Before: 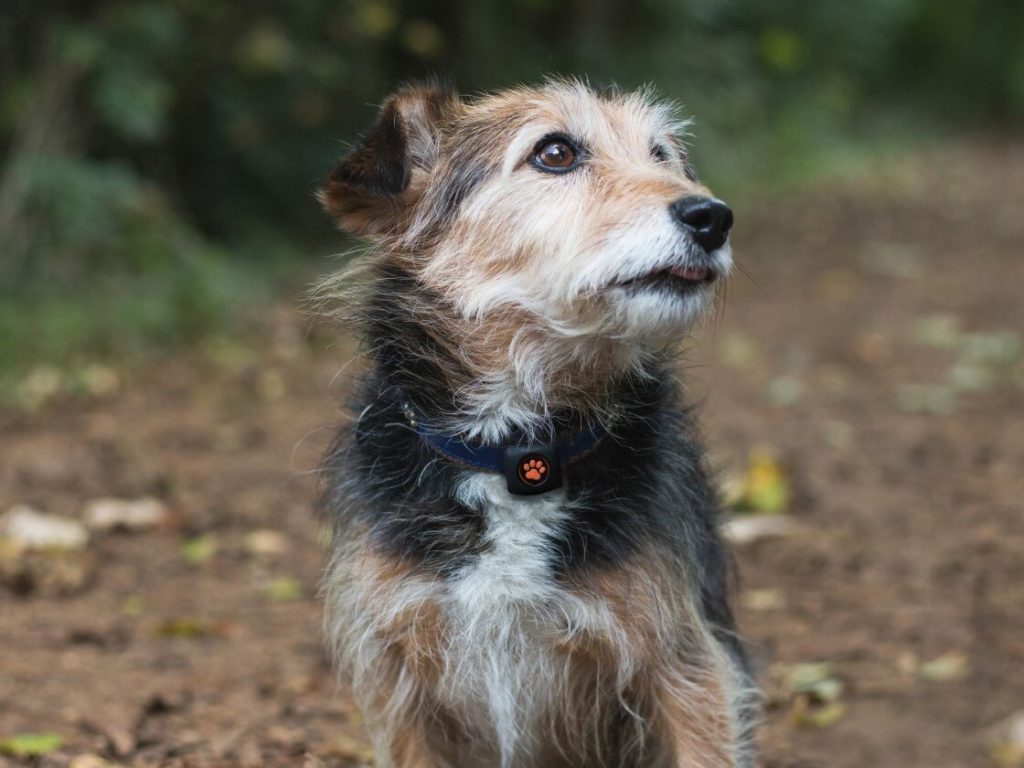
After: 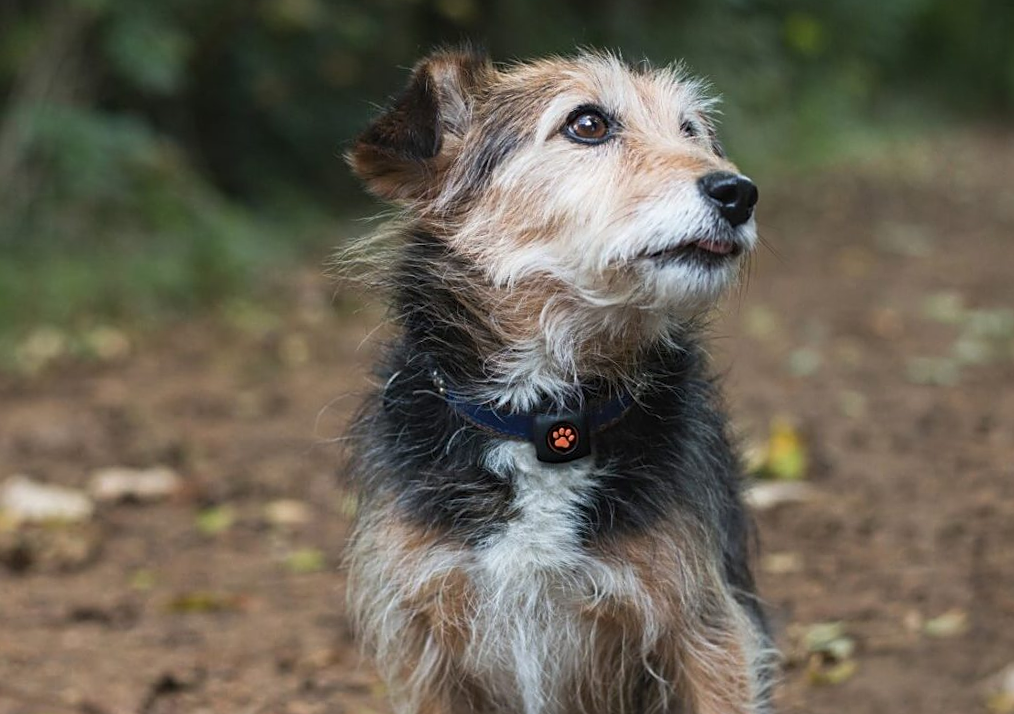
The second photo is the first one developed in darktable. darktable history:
sharpen: on, module defaults
rotate and perspective: rotation 0.679°, lens shift (horizontal) 0.136, crop left 0.009, crop right 0.991, crop top 0.078, crop bottom 0.95
white balance: emerald 1
